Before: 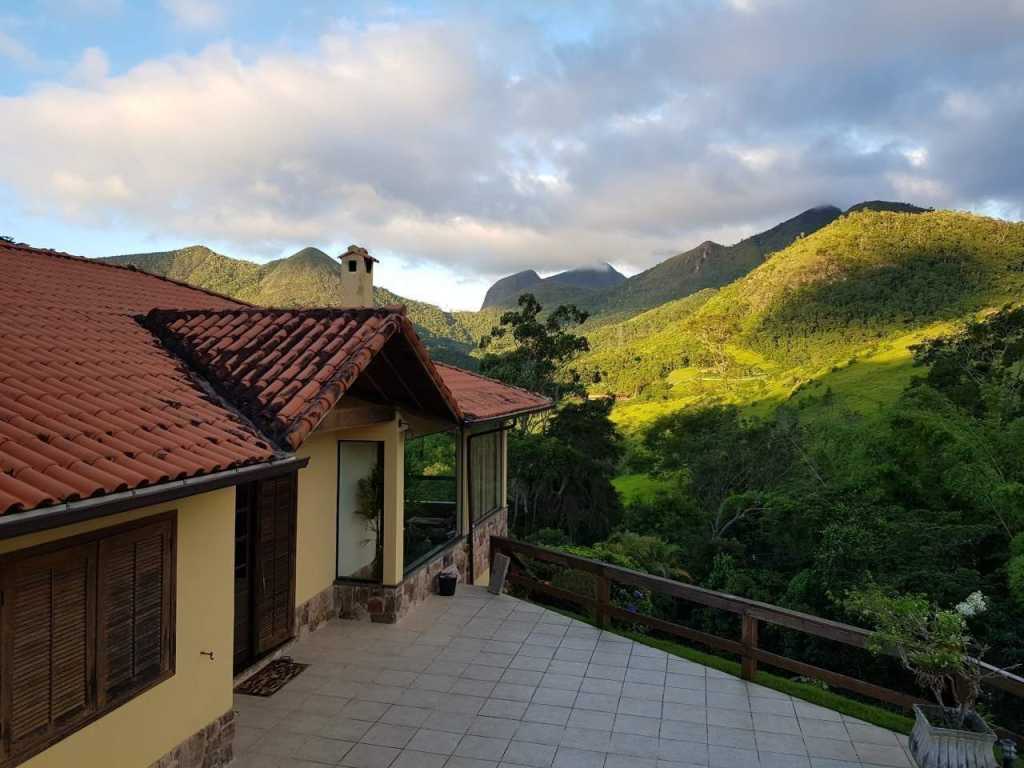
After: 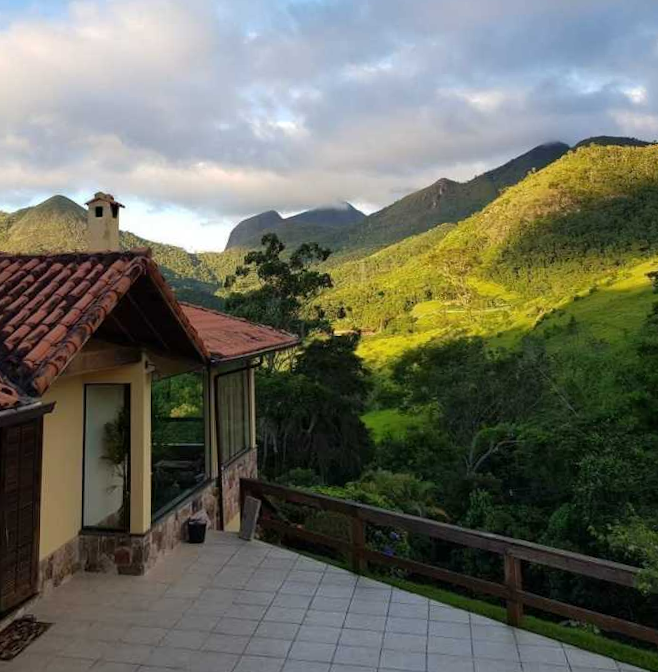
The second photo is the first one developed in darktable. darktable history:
crop and rotate: left 24.034%, top 2.838%, right 6.406%, bottom 6.299%
rotate and perspective: rotation -1.68°, lens shift (vertical) -0.146, crop left 0.049, crop right 0.912, crop top 0.032, crop bottom 0.96
